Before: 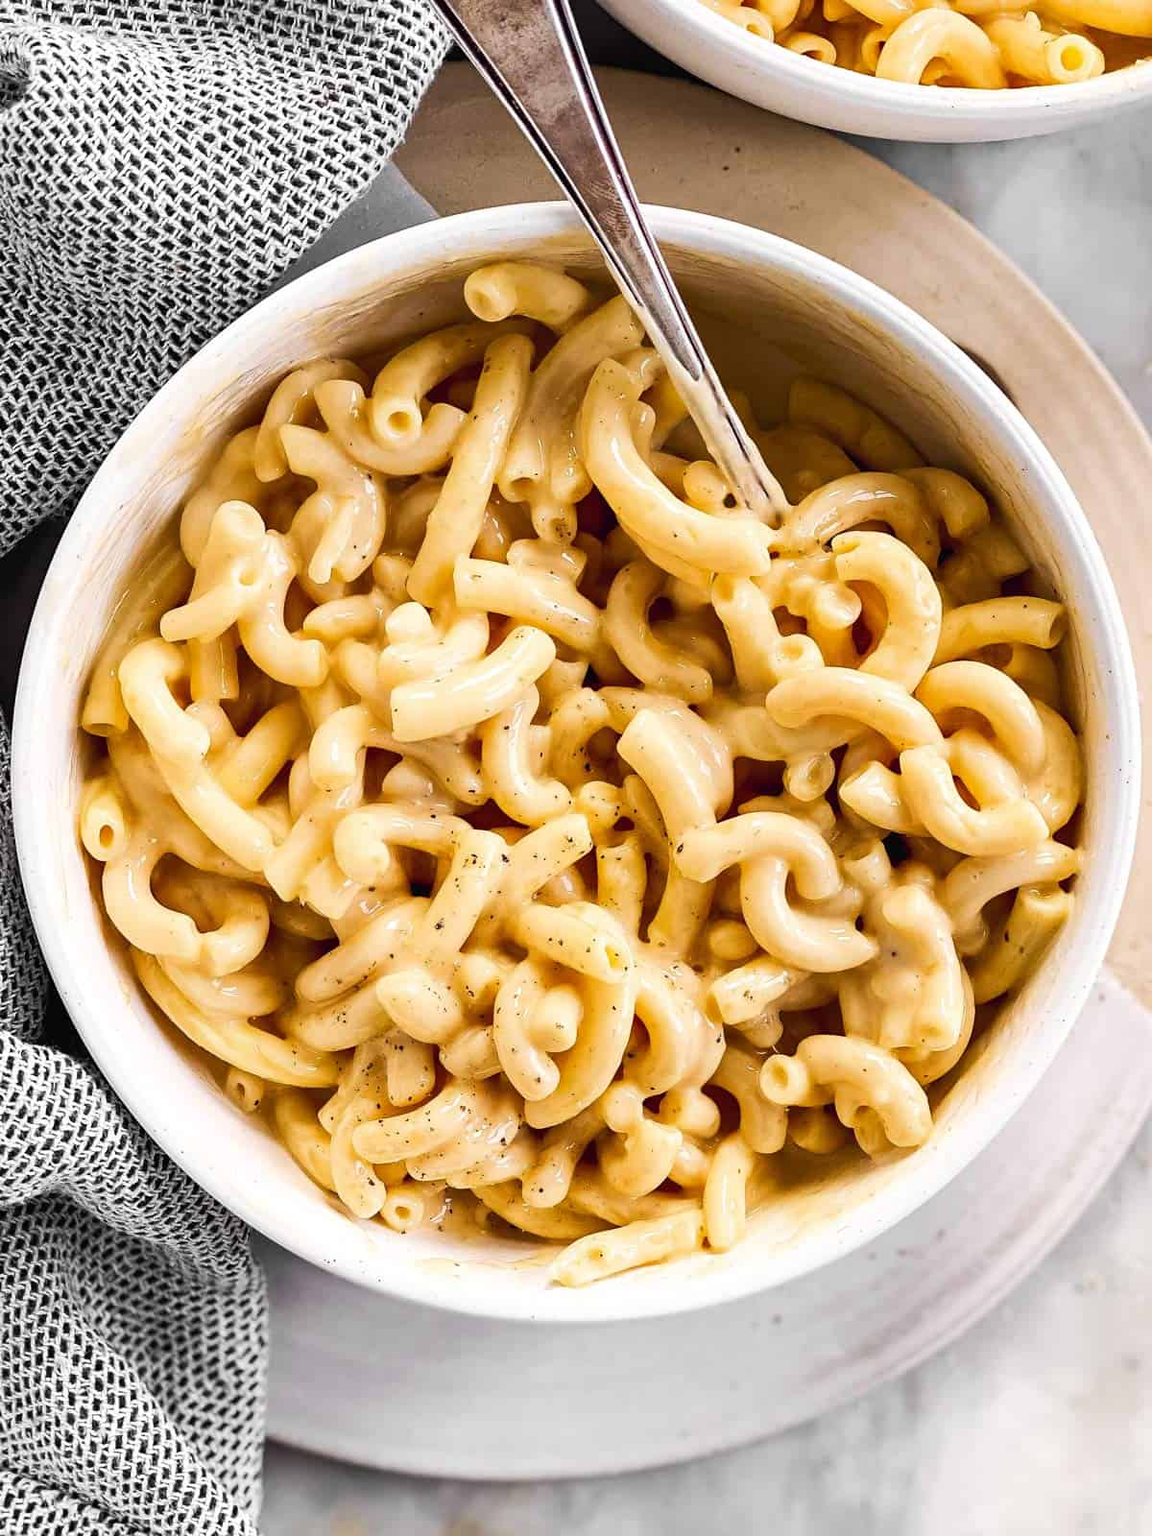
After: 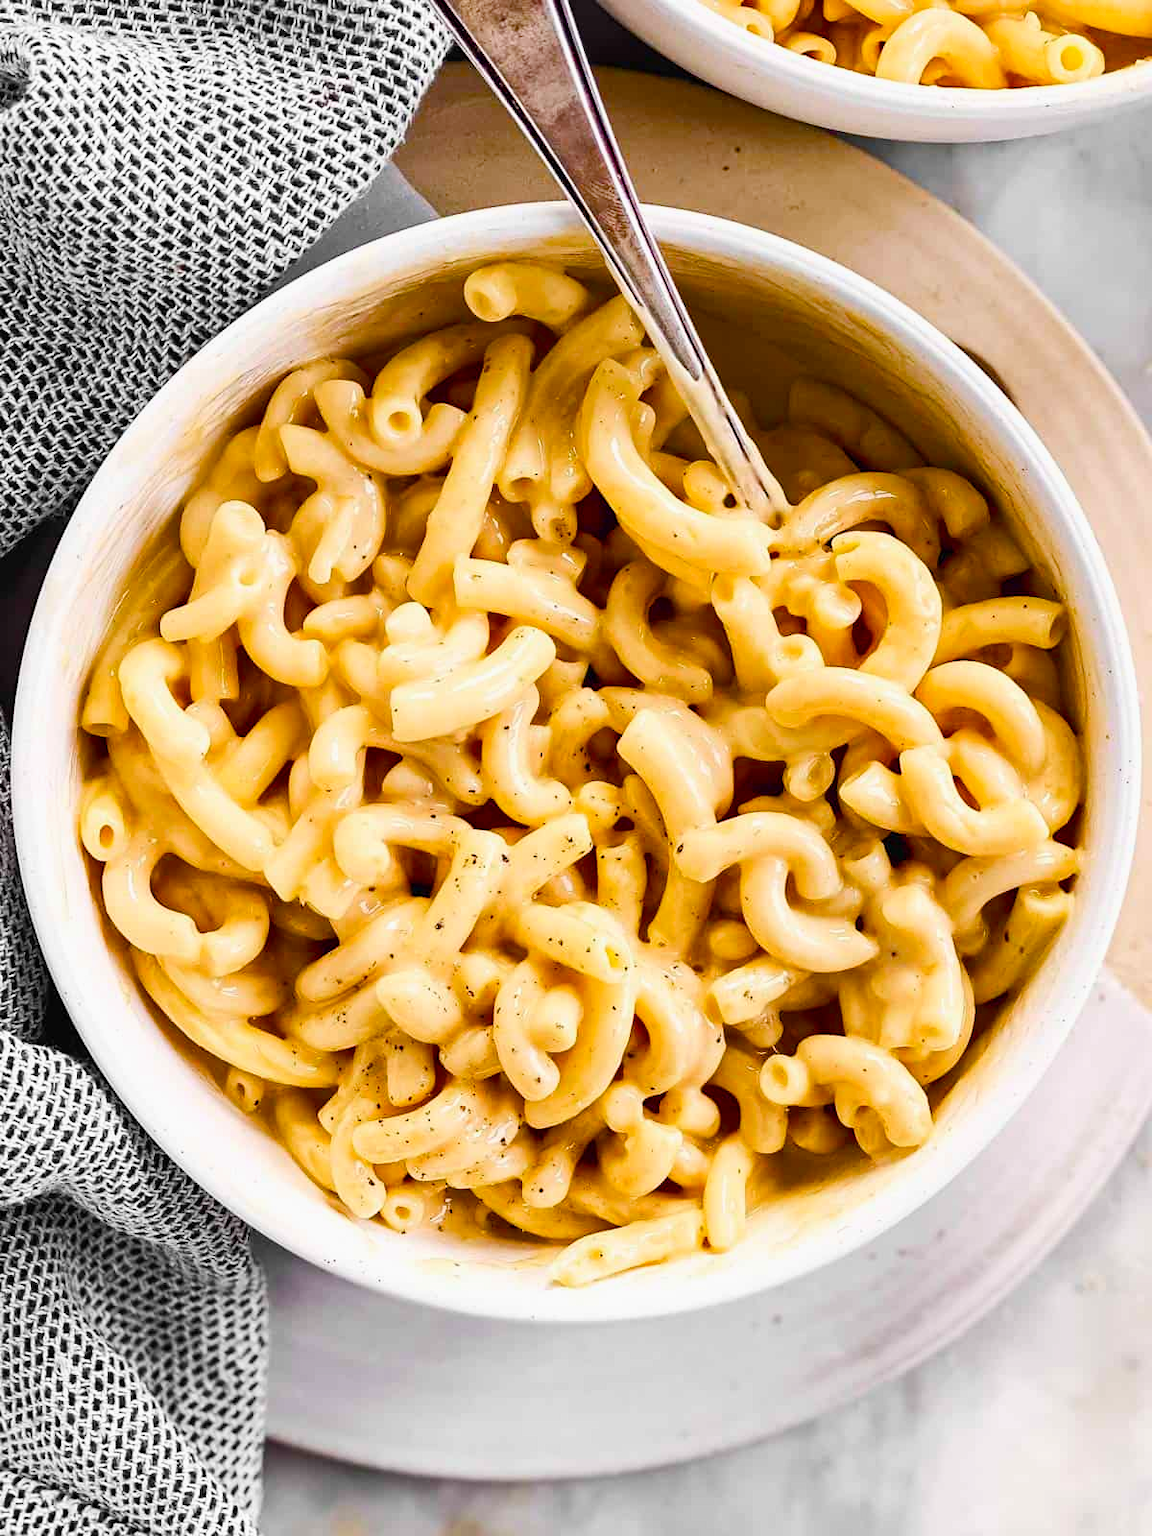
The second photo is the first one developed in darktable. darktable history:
contrast brightness saturation: contrast 0.104, brightness 0.034, saturation 0.093
color balance rgb: shadows lift › luminance -9.156%, power › hue 71.36°, perceptual saturation grading › global saturation 20%, perceptual saturation grading › highlights -25.21%, perceptual saturation grading › shadows 50.202%, perceptual brilliance grading › global brilliance 1.895%, perceptual brilliance grading › highlights -3.792%, global vibrance 20%
